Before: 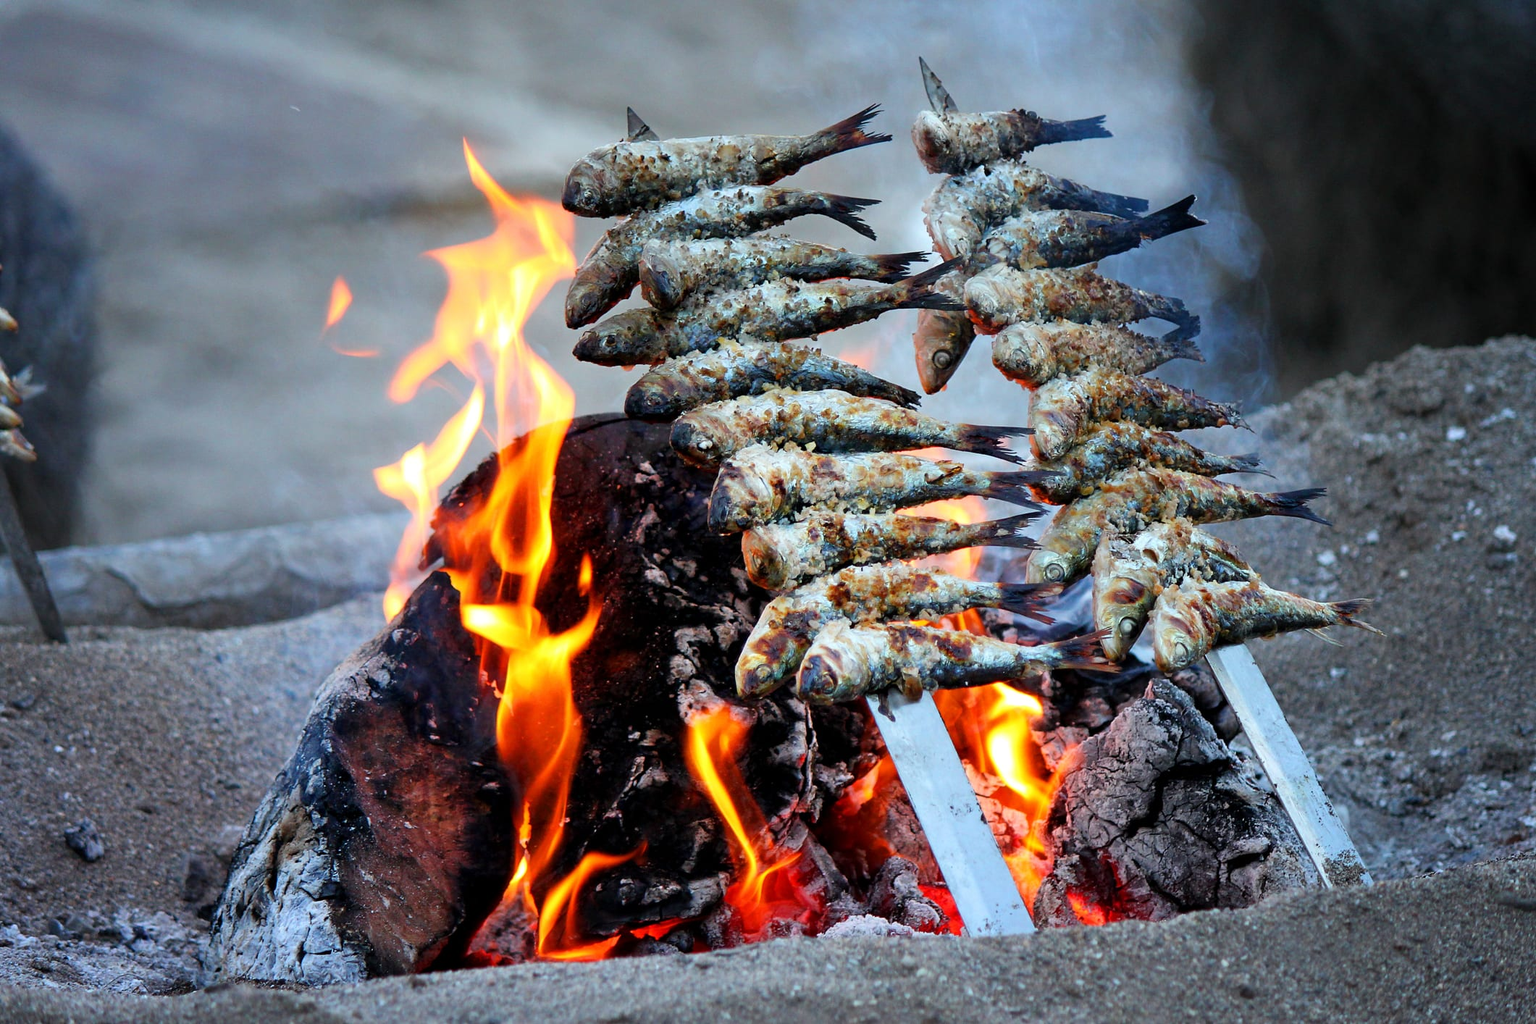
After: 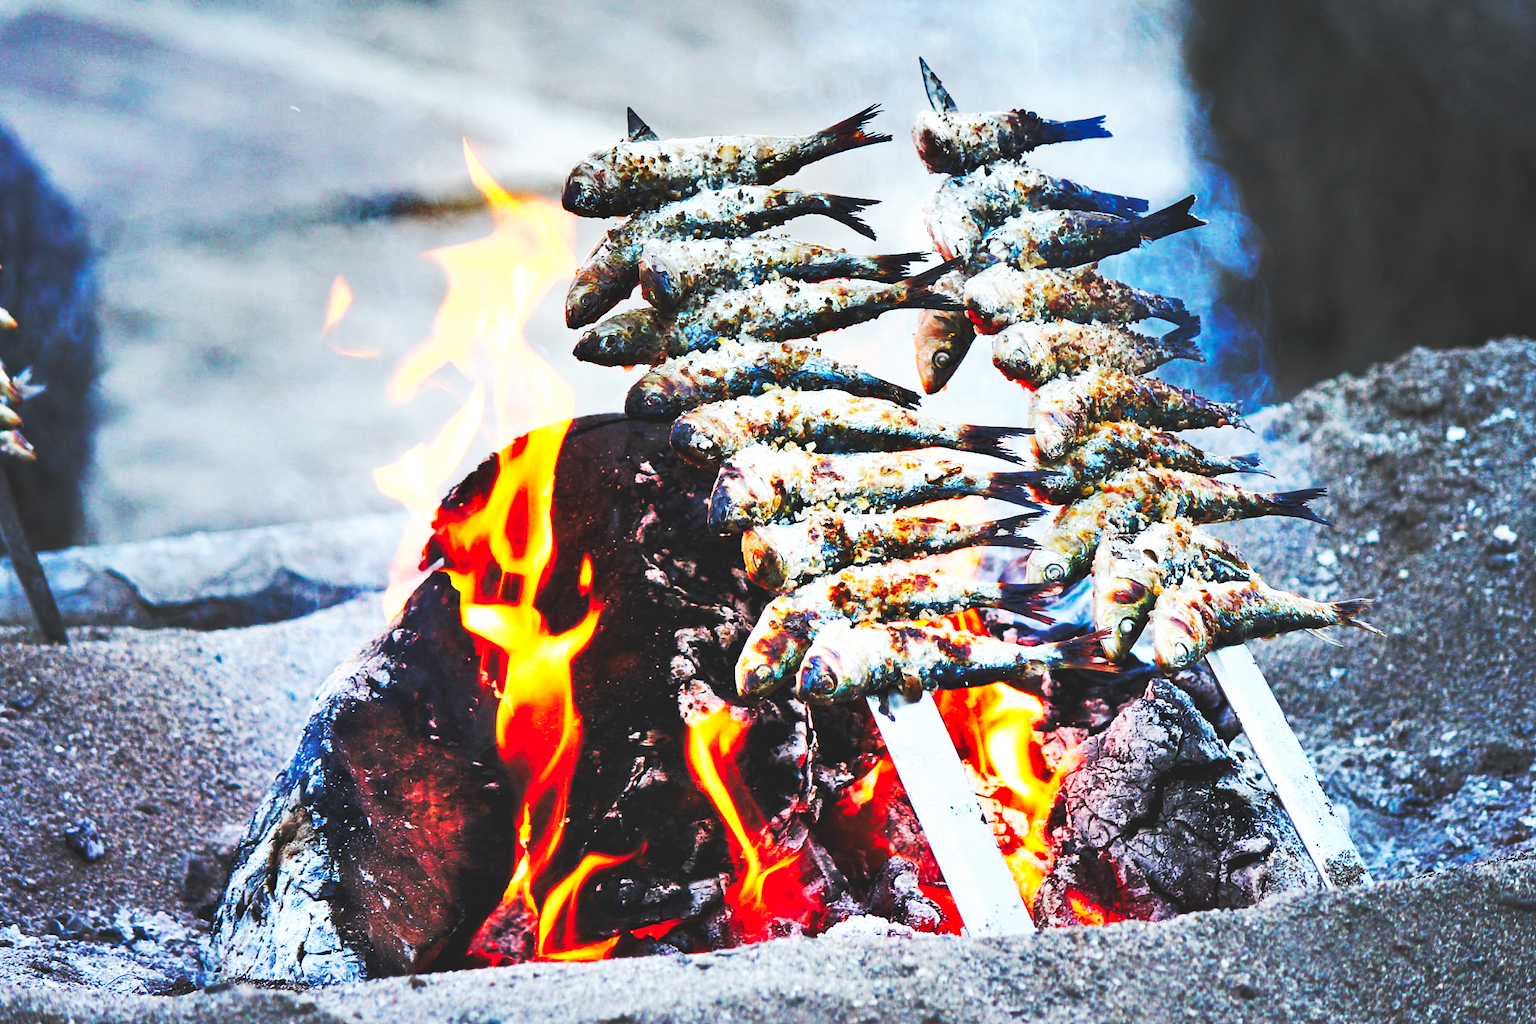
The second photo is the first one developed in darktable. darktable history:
shadows and highlights: soften with gaussian
base curve: curves: ch0 [(0, 0.015) (0.085, 0.116) (0.134, 0.298) (0.19, 0.545) (0.296, 0.764) (0.599, 0.982) (1, 1)], preserve colors none
